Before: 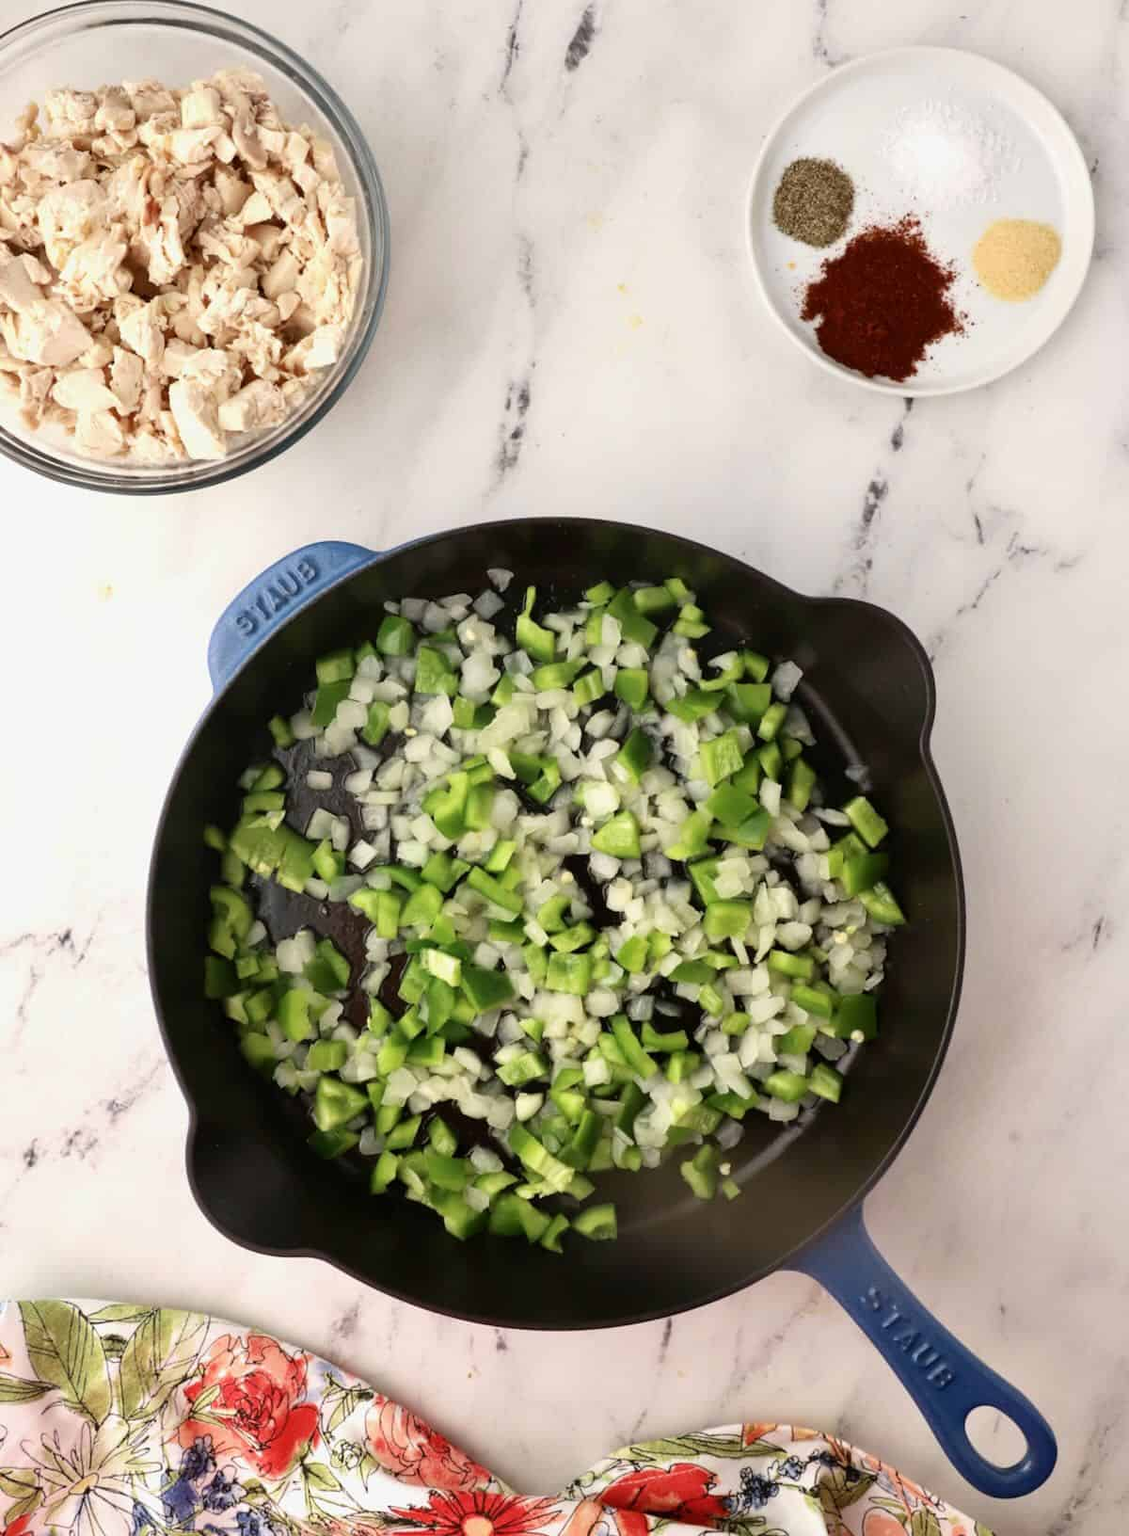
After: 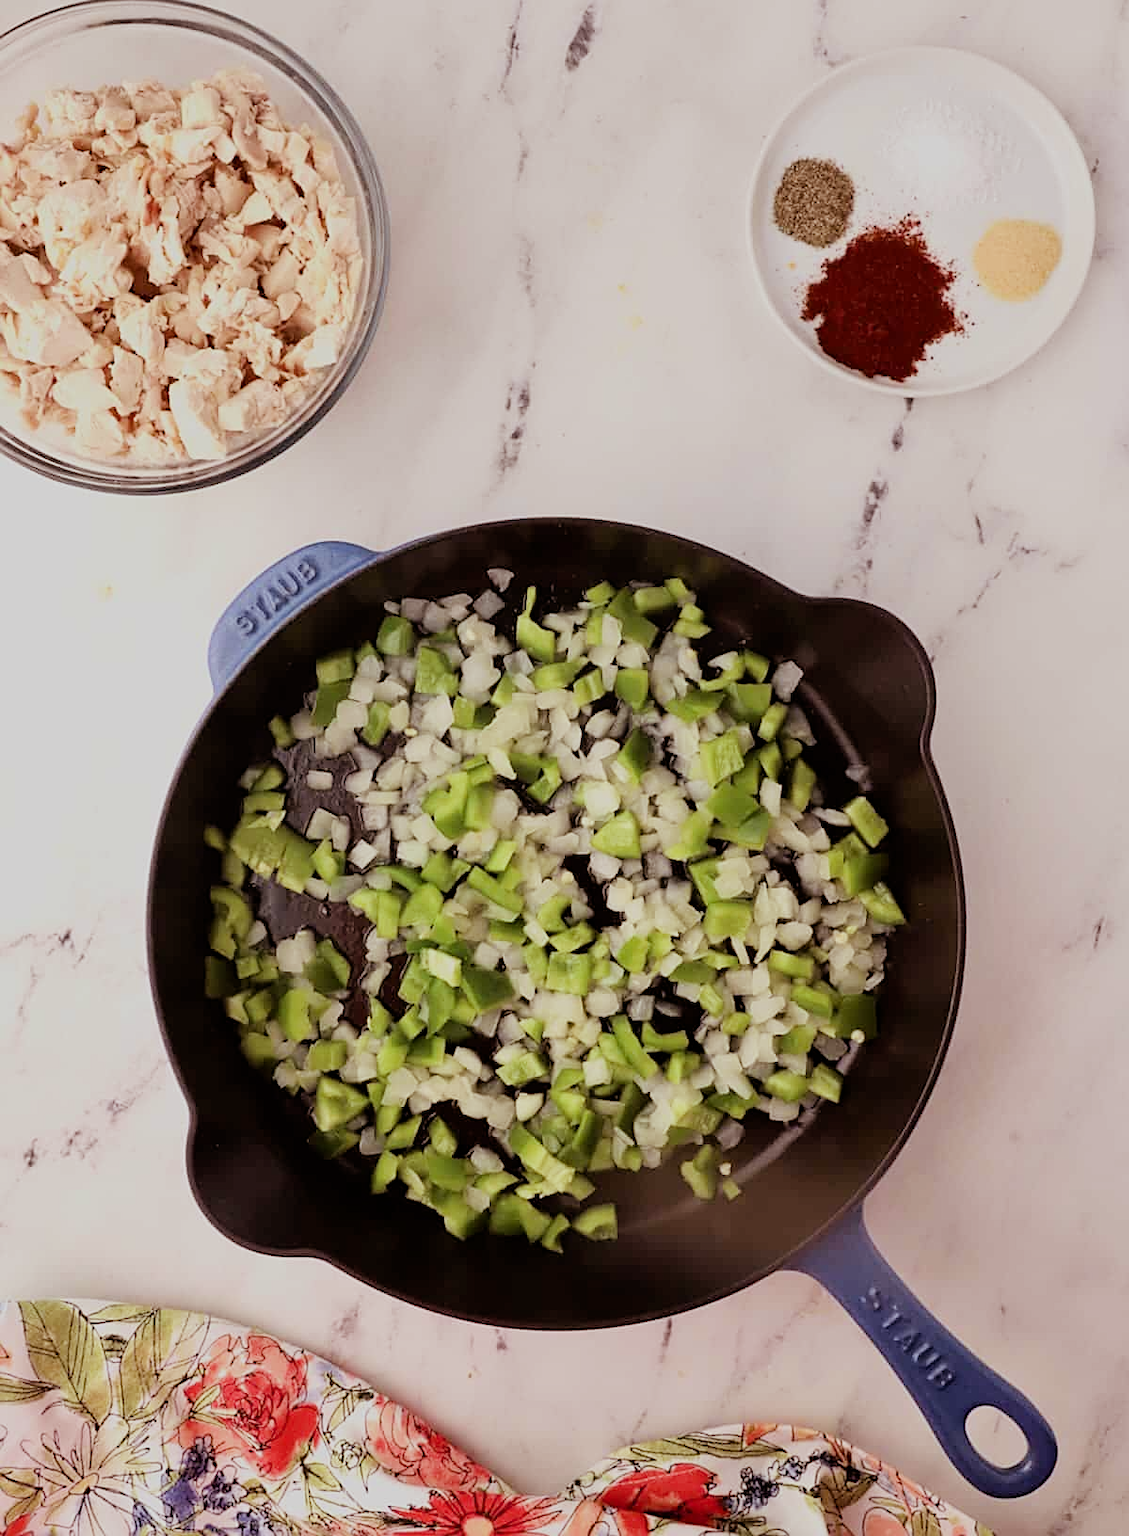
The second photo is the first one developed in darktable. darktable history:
sharpen: on, module defaults
white balance: emerald 1
rgb levels: mode RGB, independent channels, levels [[0, 0.474, 1], [0, 0.5, 1], [0, 0.5, 1]]
filmic rgb: black relative exposure -7.65 EV, white relative exposure 4.56 EV, hardness 3.61
